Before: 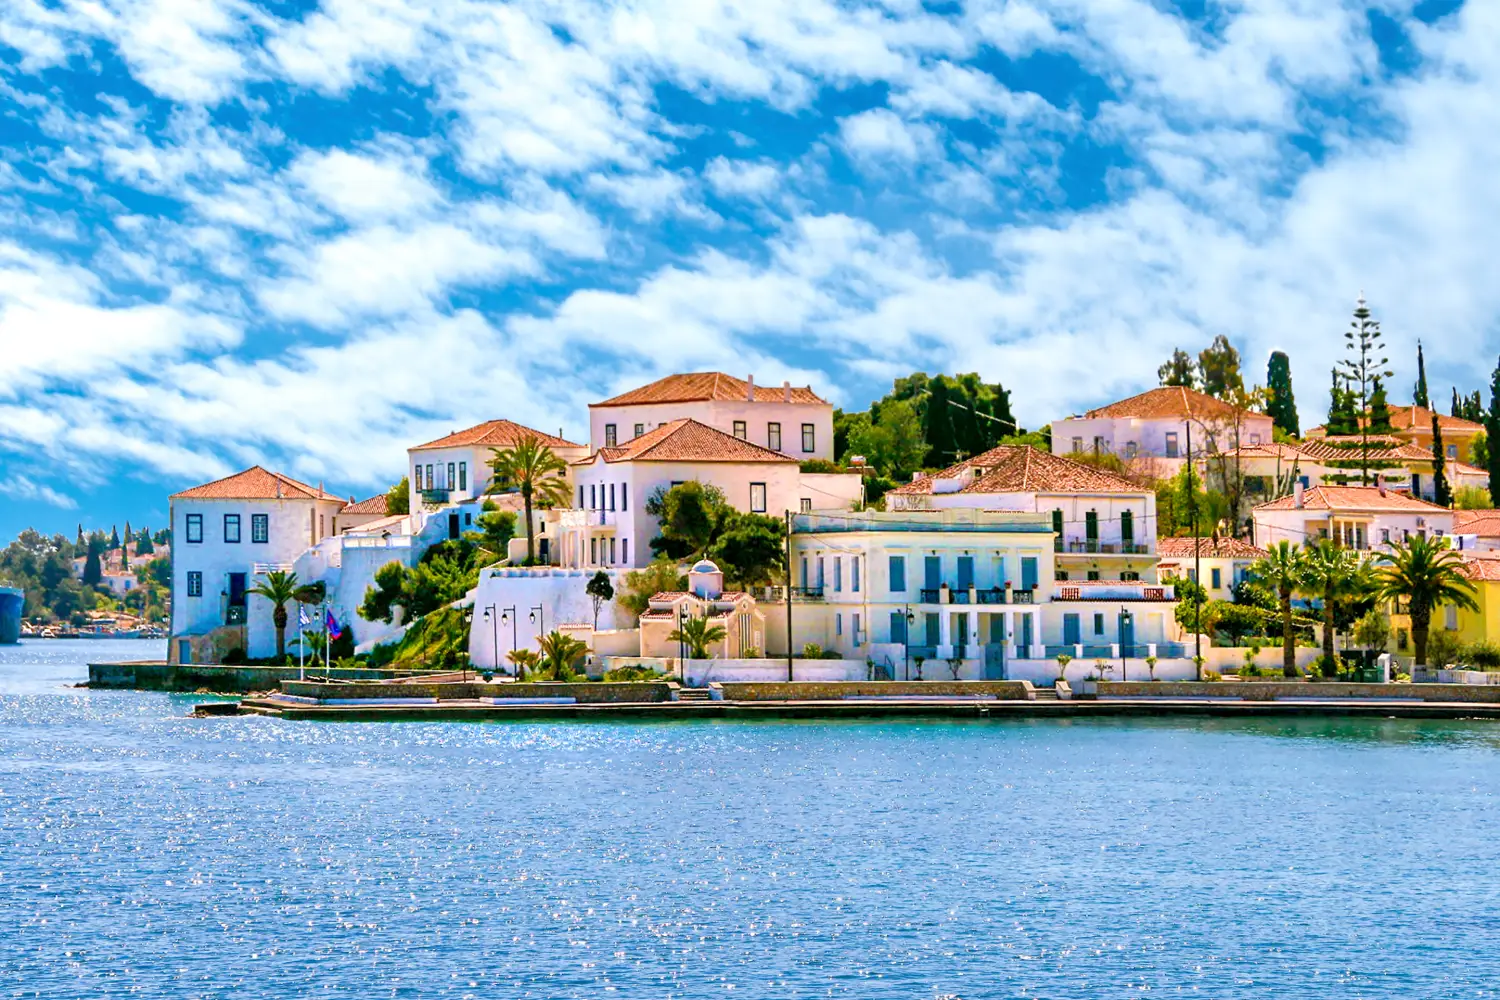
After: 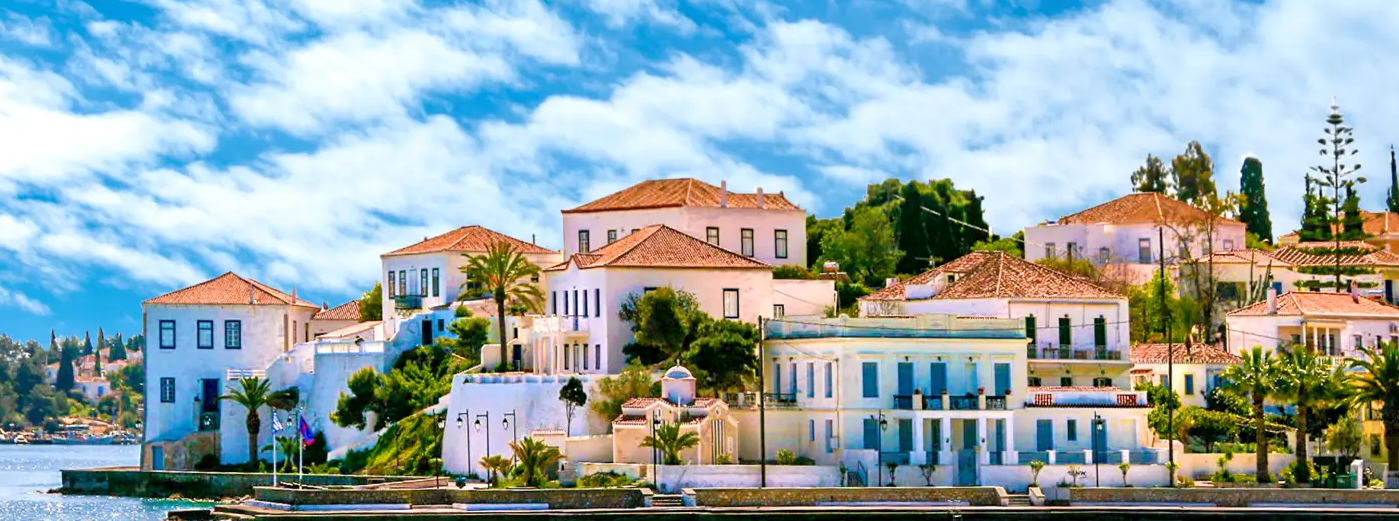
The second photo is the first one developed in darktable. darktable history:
crop: left 1.825%, top 19.437%, right 4.856%, bottom 28.401%
